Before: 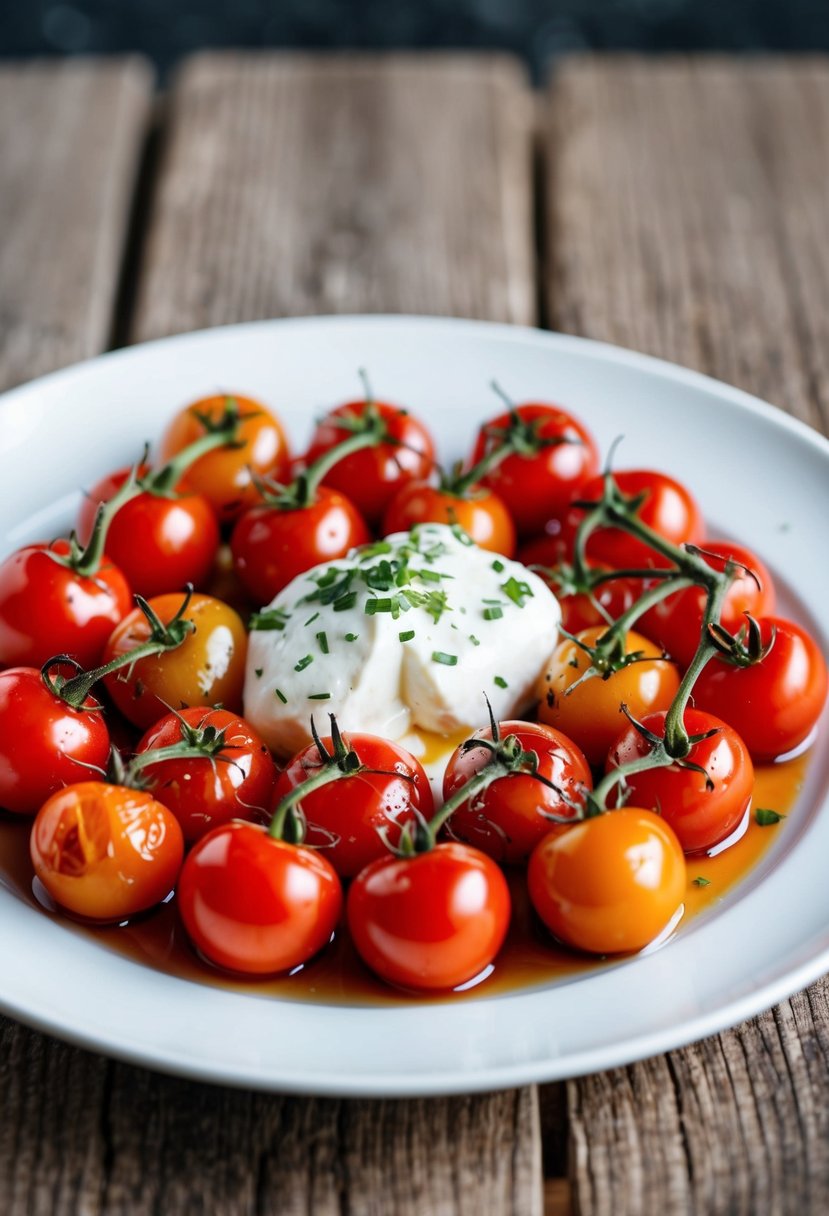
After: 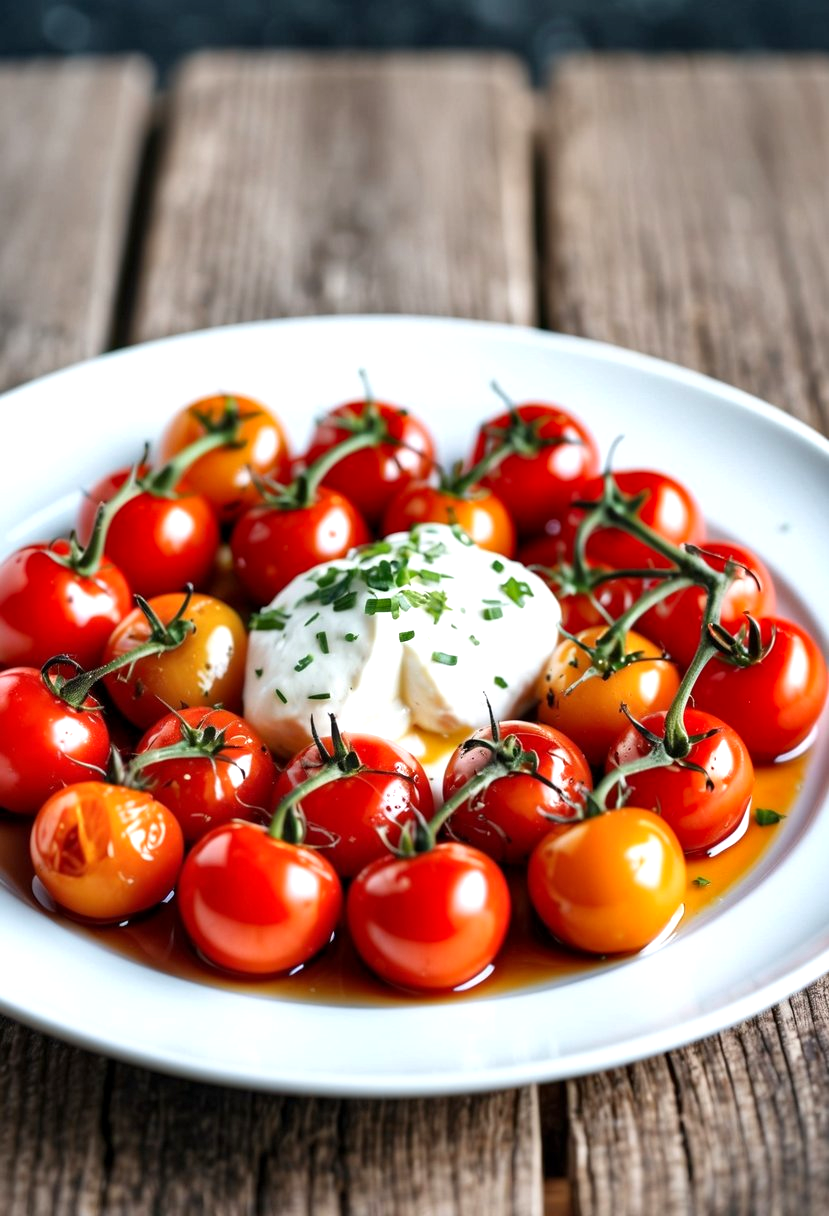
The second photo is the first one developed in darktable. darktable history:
exposure: black level correction 0.001, exposure 0.498 EV, compensate highlight preservation false
shadows and highlights: shadows 47.34, highlights -42.22, soften with gaussian
